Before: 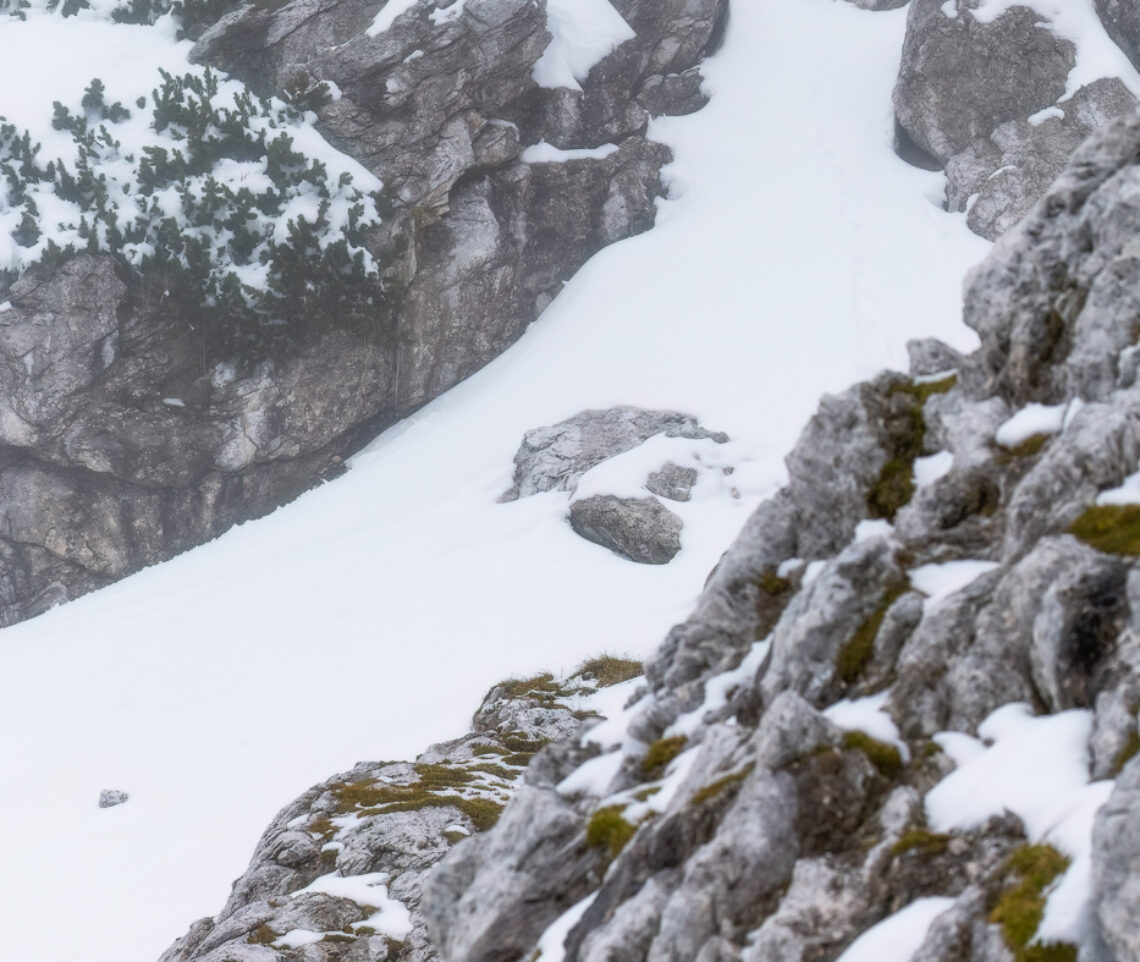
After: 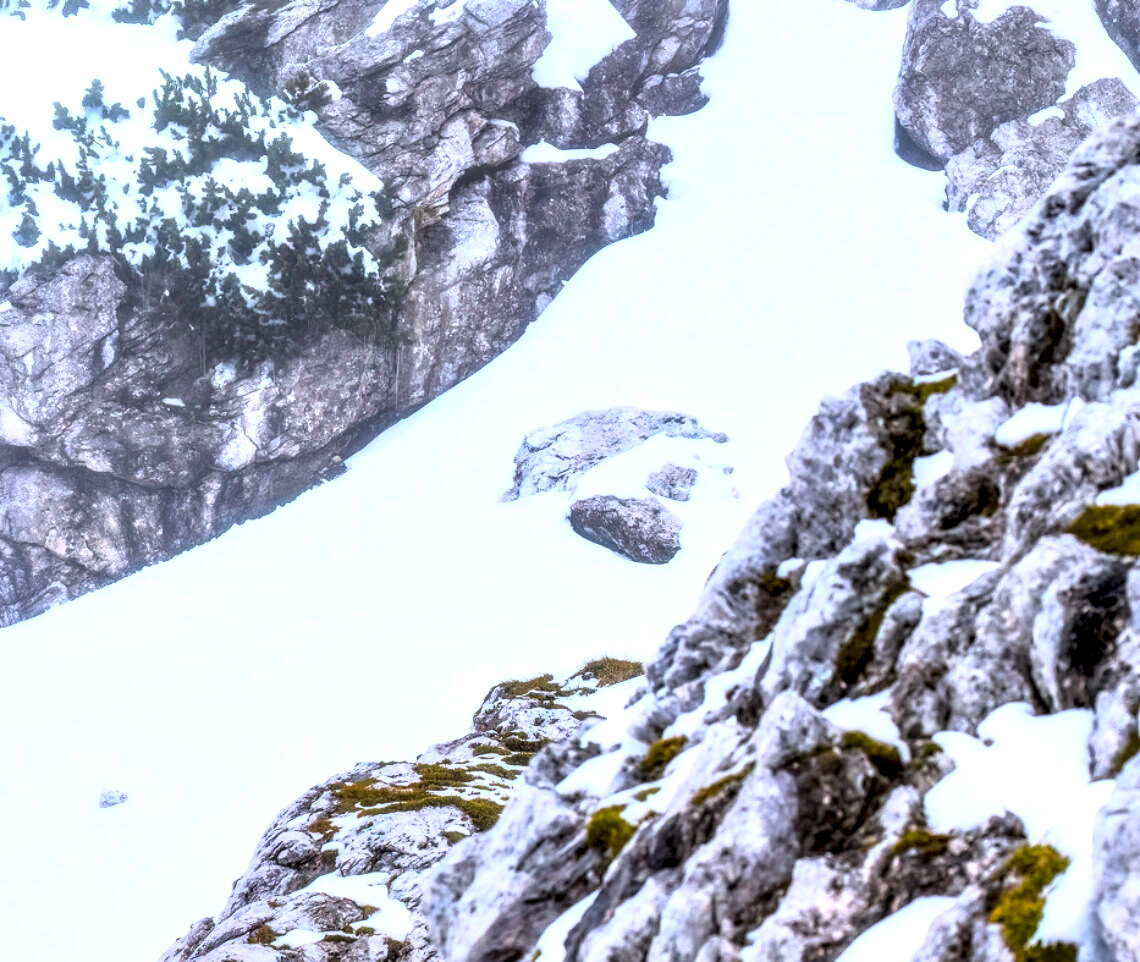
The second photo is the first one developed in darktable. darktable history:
rgb curve: curves: ch0 [(0, 0) (0.21, 0.15) (0.24, 0.21) (0.5, 0.75) (0.75, 0.96) (0.89, 0.99) (1, 1)]; ch1 [(0, 0.02) (0.21, 0.13) (0.25, 0.2) (0.5, 0.67) (0.75, 0.9) (0.89, 0.97) (1, 1)]; ch2 [(0, 0.02) (0.21, 0.13) (0.25, 0.2) (0.5, 0.67) (0.75, 0.9) (0.89, 0.97) (1, 1)], compensate middle gray true
local contrast: highlights 60%, shadows 60%, detail 160%
shadows and highlights: on, module defaults
color balance rgb: perceptual saturation grading › global saturation 30%, global vibrance 20%
color calibration: illuminant as shot in camera, x 0.358, y 0.373, temperature 4628.91 K
